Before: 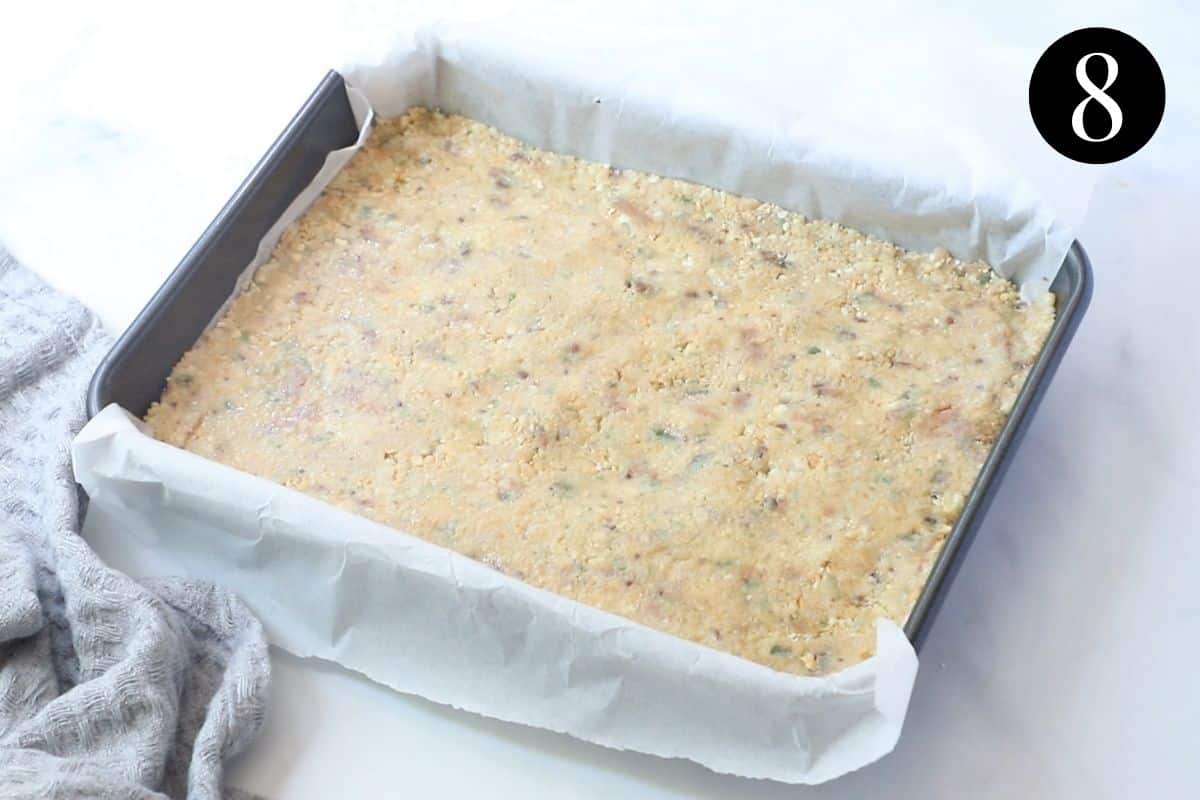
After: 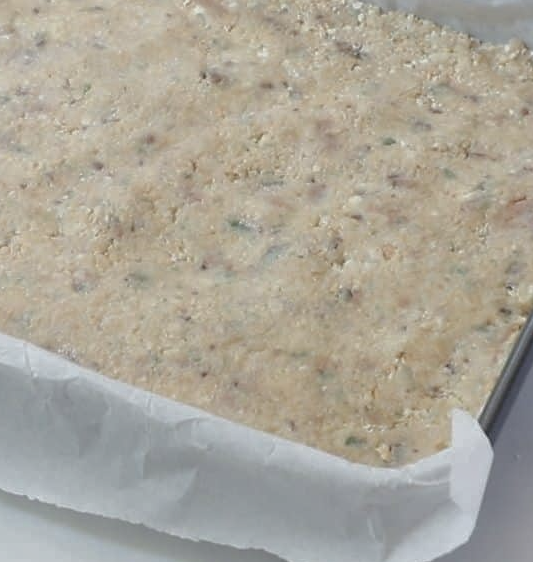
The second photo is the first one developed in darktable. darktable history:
crop: left 35.432%, top 26.233%, right 20.145%, bottom 3.432%
contrast equalizer: octaves 7, y [[0.6 ×6], [0.55 ×6], [0 ×6], [0 ×6], [0 ×6]], mix 0.15
contrast brightness saturation: contrast -0.26, saturation -0.43
rgb curve: curves: ch0 [(0, 0) (0.175, 0.154) (0.785, 0.663) (1, 1)]
color correction: saturation 1.11
local contrast: on, module defaults
bloom: size 15%, threshold 97%, strength 7%
